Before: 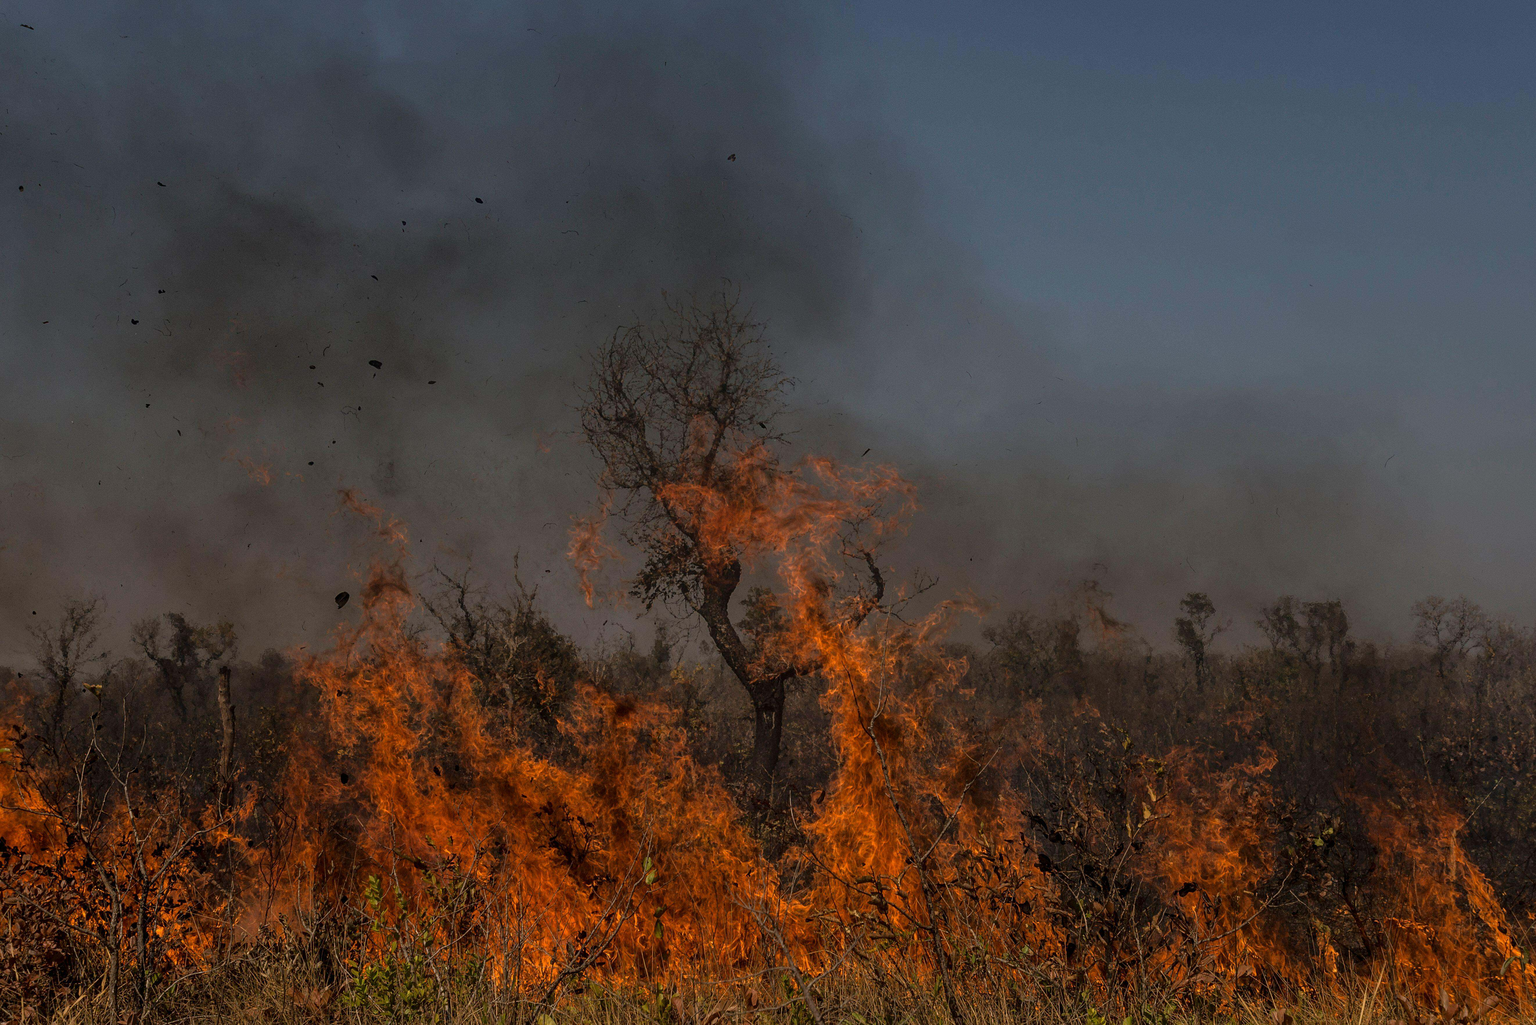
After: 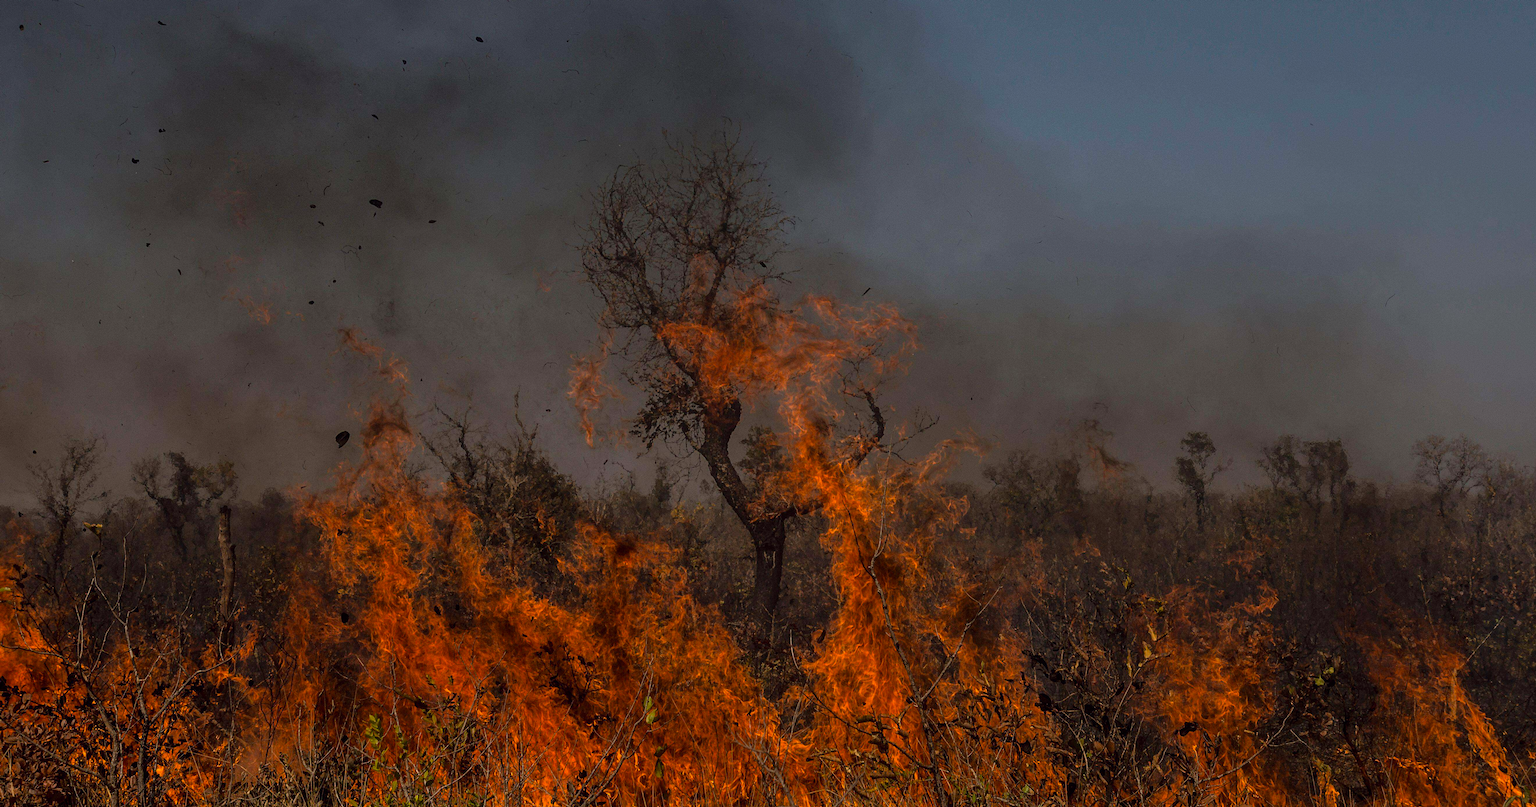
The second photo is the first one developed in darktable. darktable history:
color balance: lift [1, 1, 0.999, 1.001], gamma [1, 1.003, 1.005, 0.995], gain [1, 0.992, 0.988, 1.012], contrast 5%, output saturation 110%
crop and rotate: top 15.774%, bottom 5.506%
